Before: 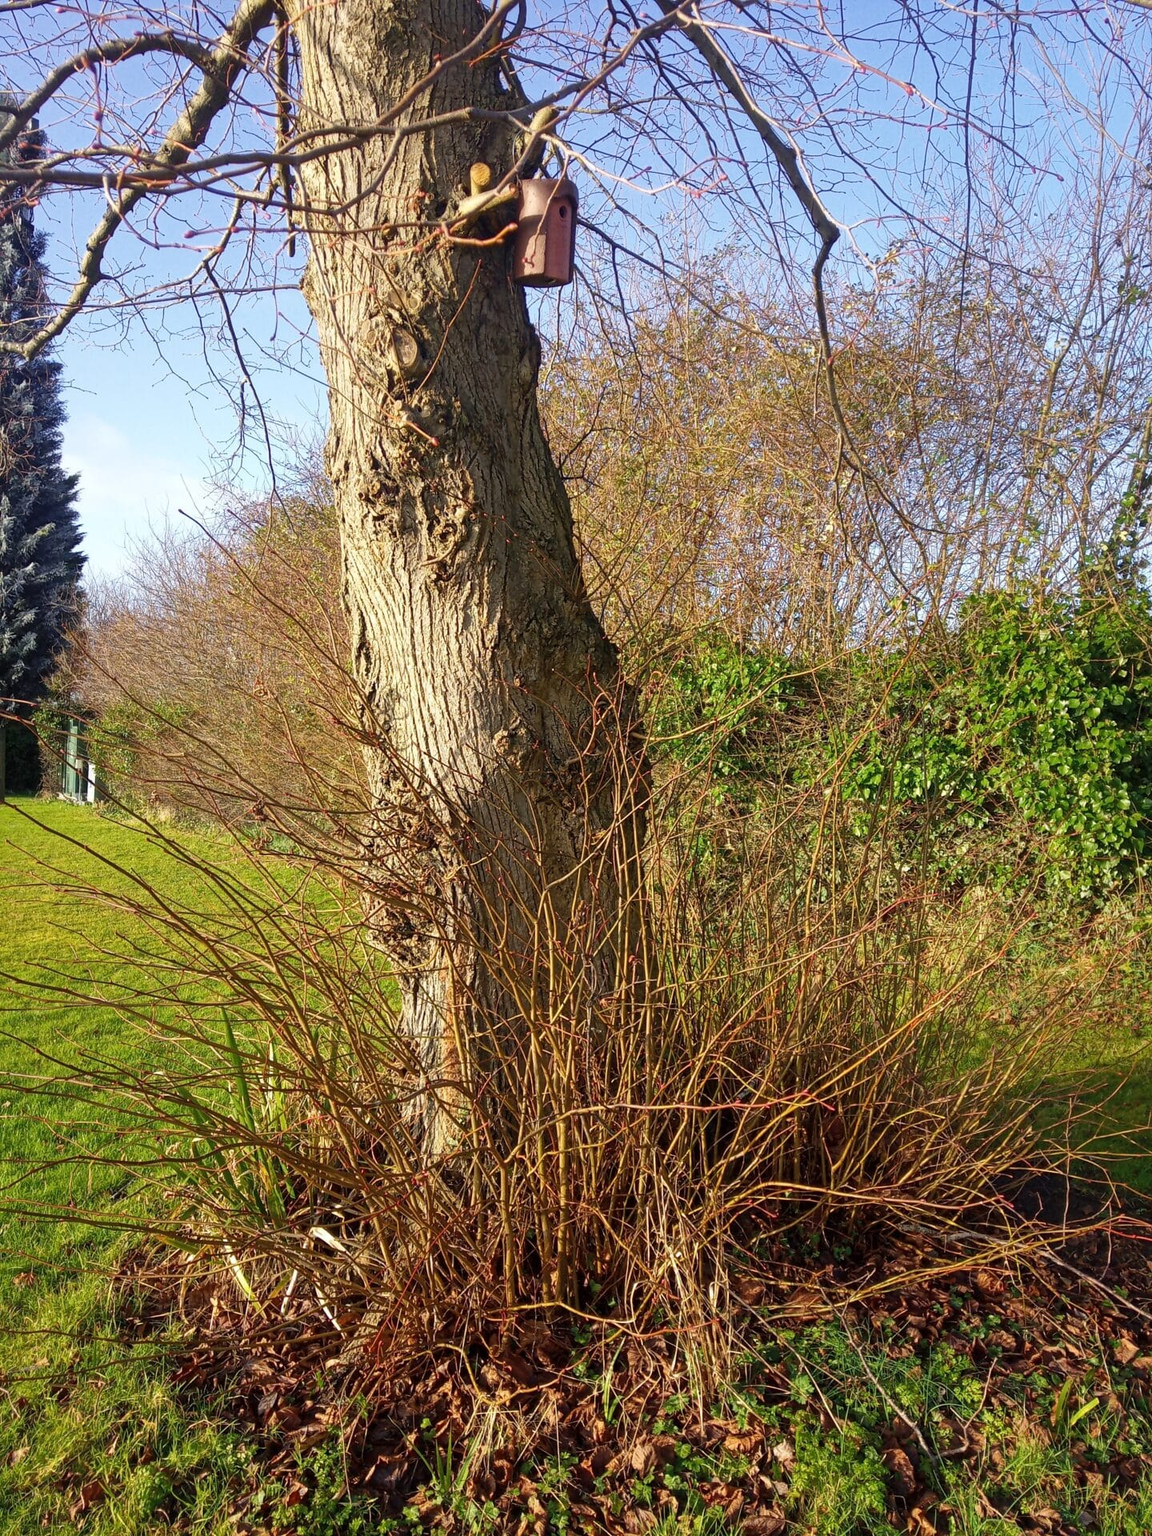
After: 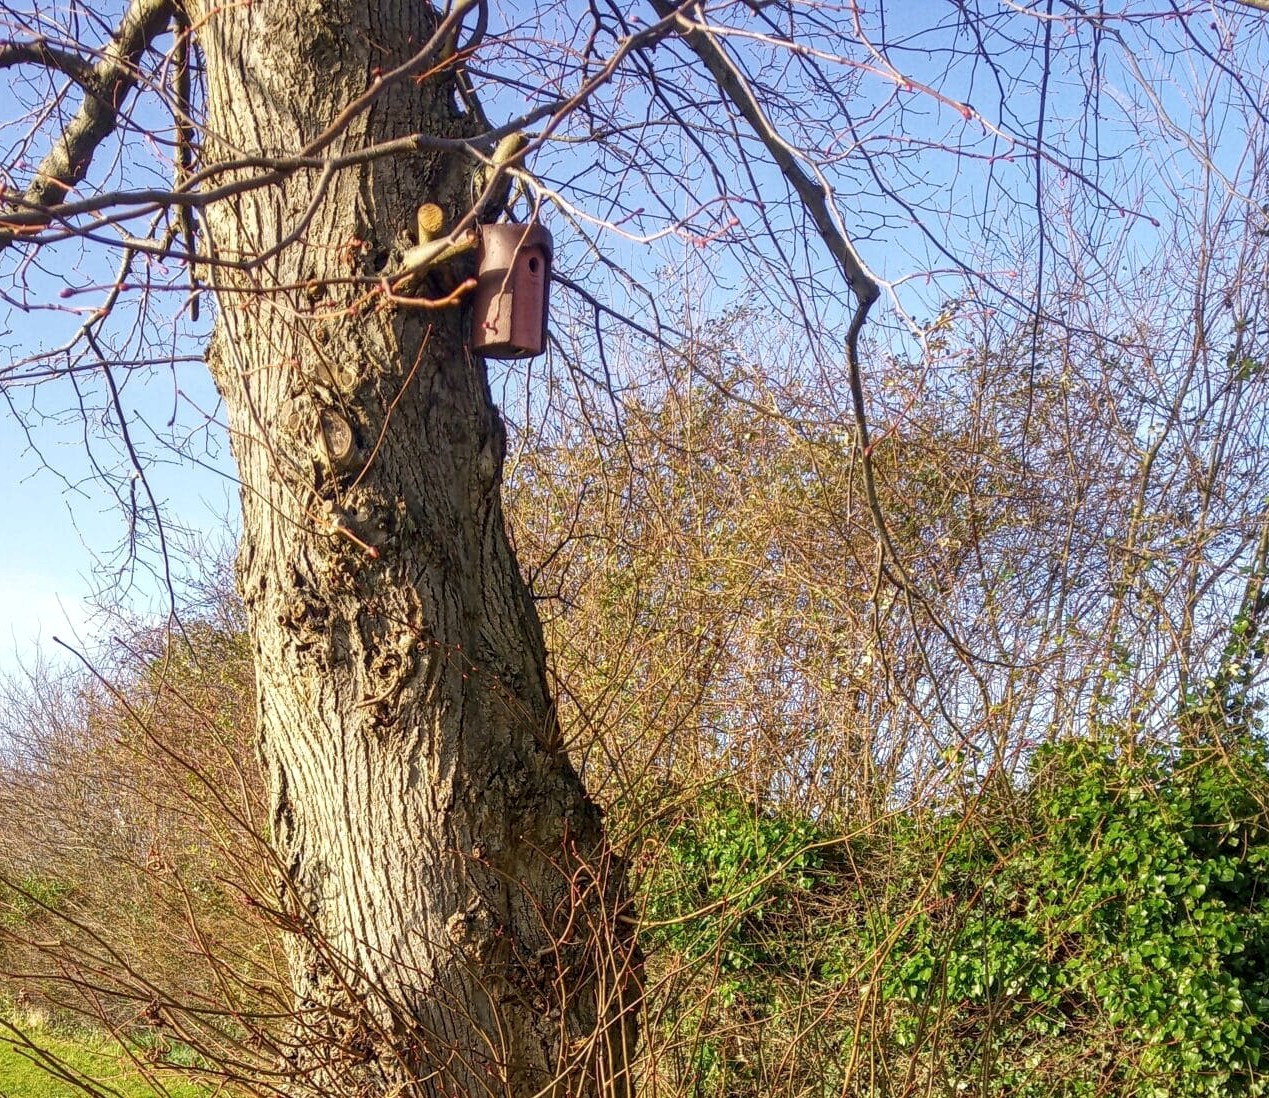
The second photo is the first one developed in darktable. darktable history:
local contrast: detail 130%
crop and rotate: left 11.812%, bottom 42.776%
